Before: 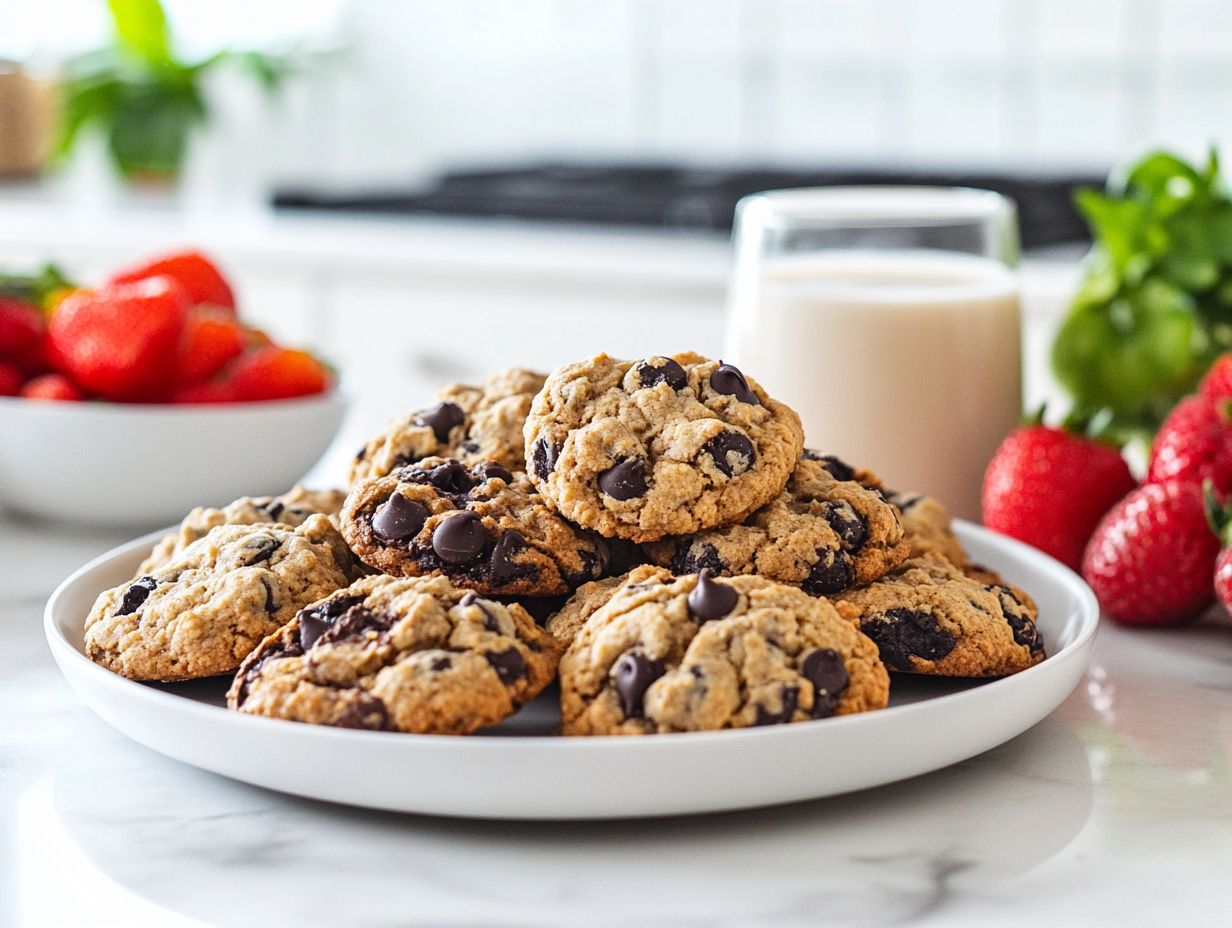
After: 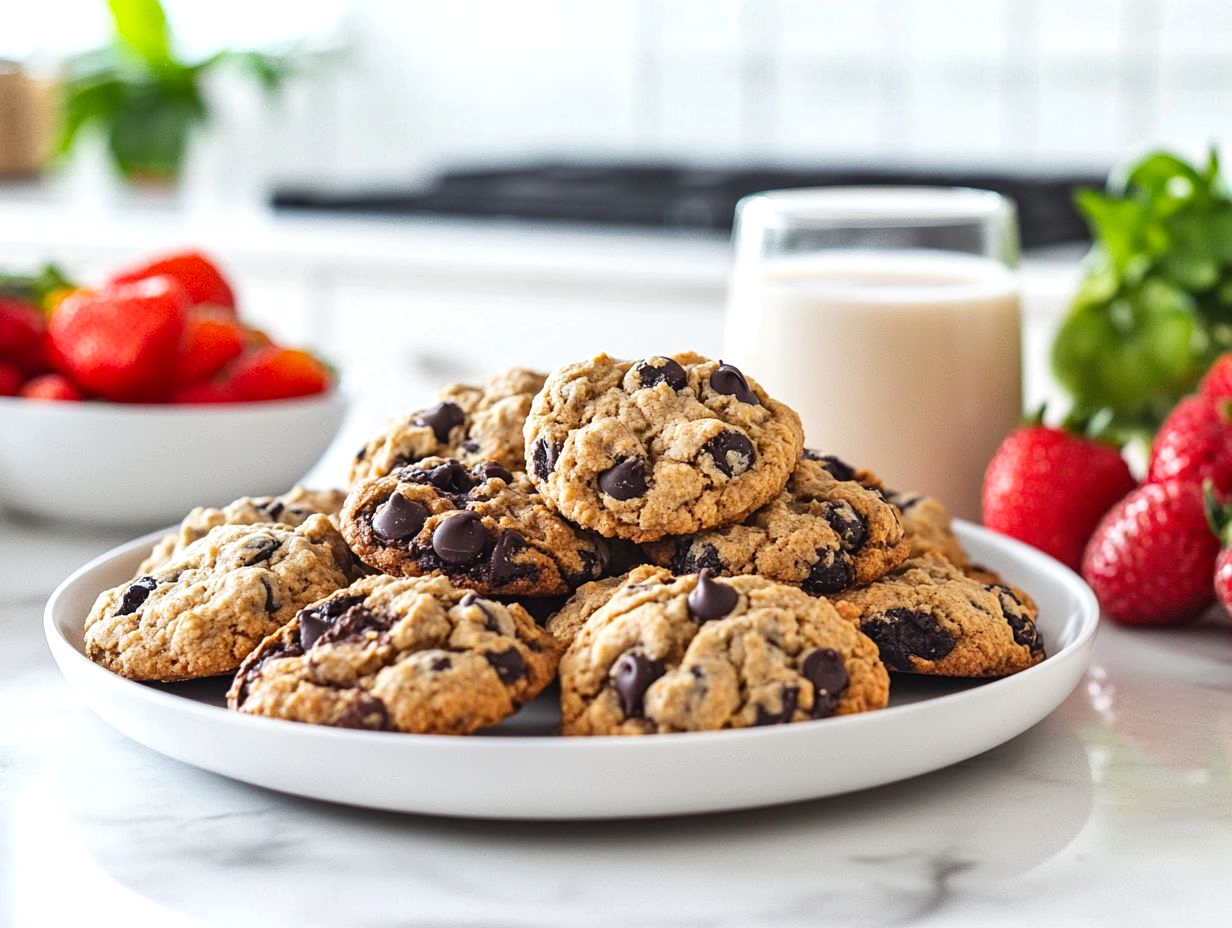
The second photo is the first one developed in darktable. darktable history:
shadows and highlights: shadows 36.3, highlights -26.77, highlights color adjustment 38.92%, soften with gaussian
exposure: exposure 0.127 EV, compensate exposure bias true, compensate highlight preservation false
